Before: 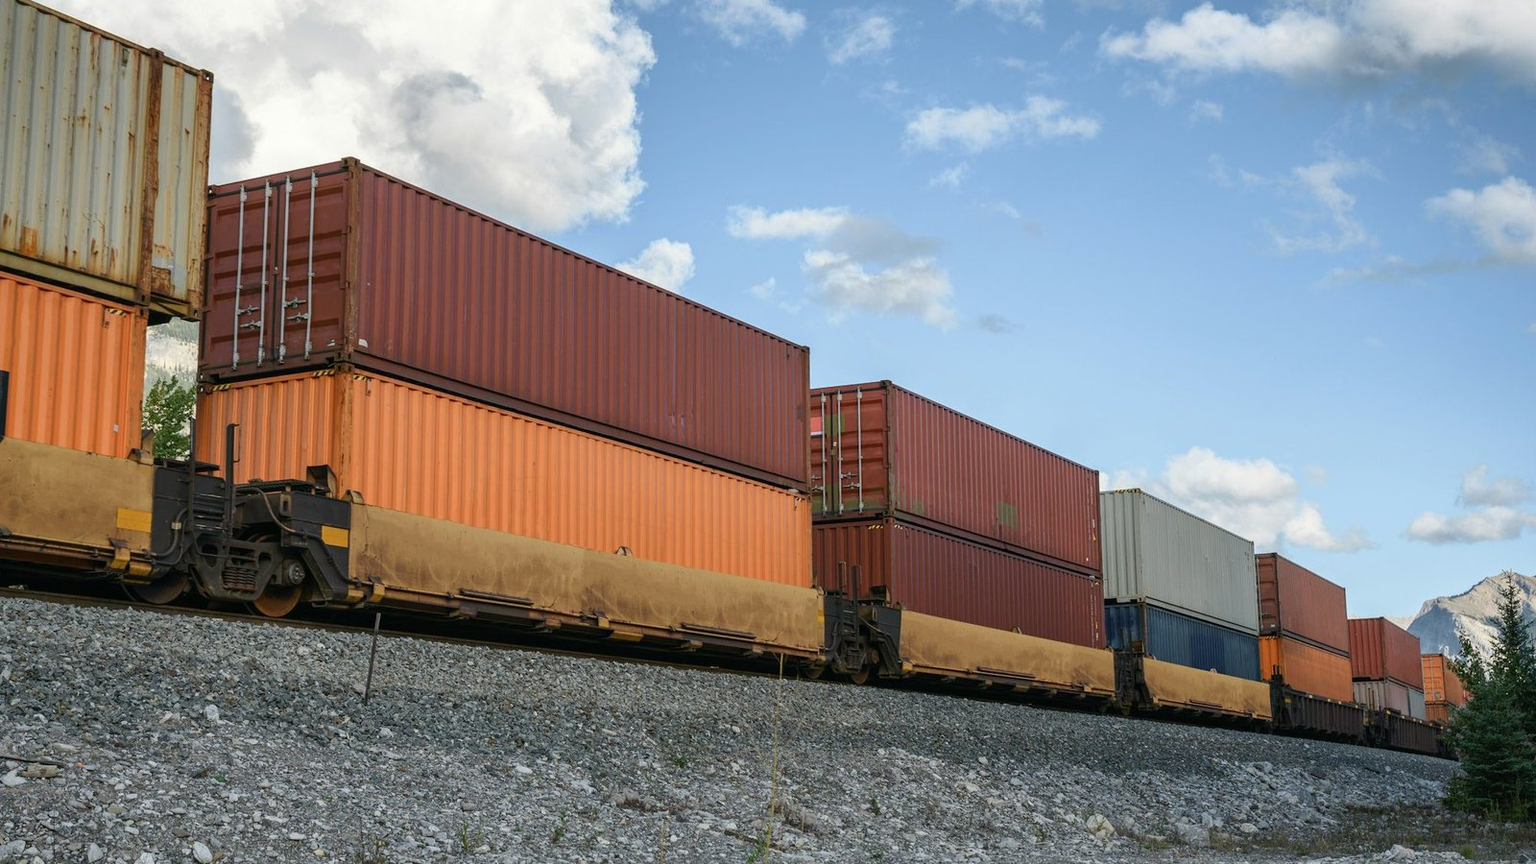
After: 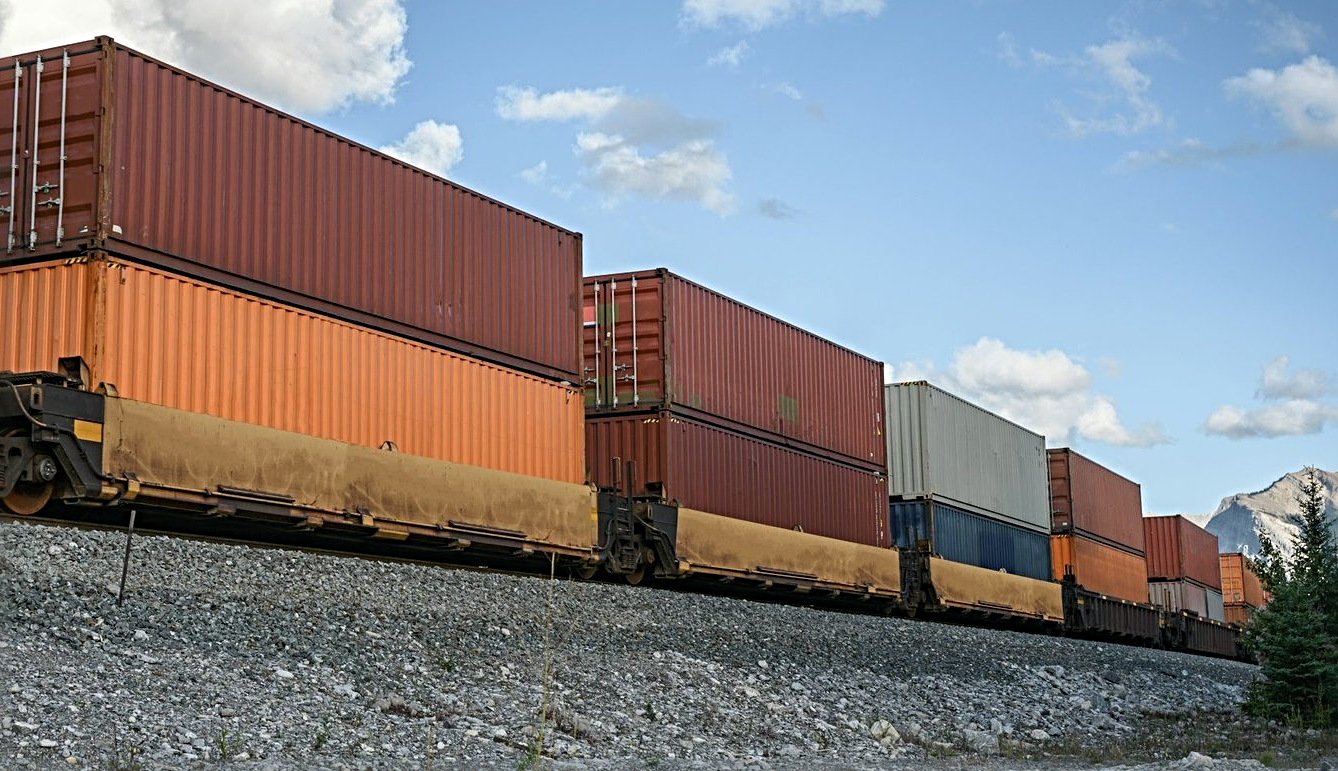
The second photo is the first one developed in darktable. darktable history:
sharpen: radius 4.883
crop: left 16.315%, top 14.246%
